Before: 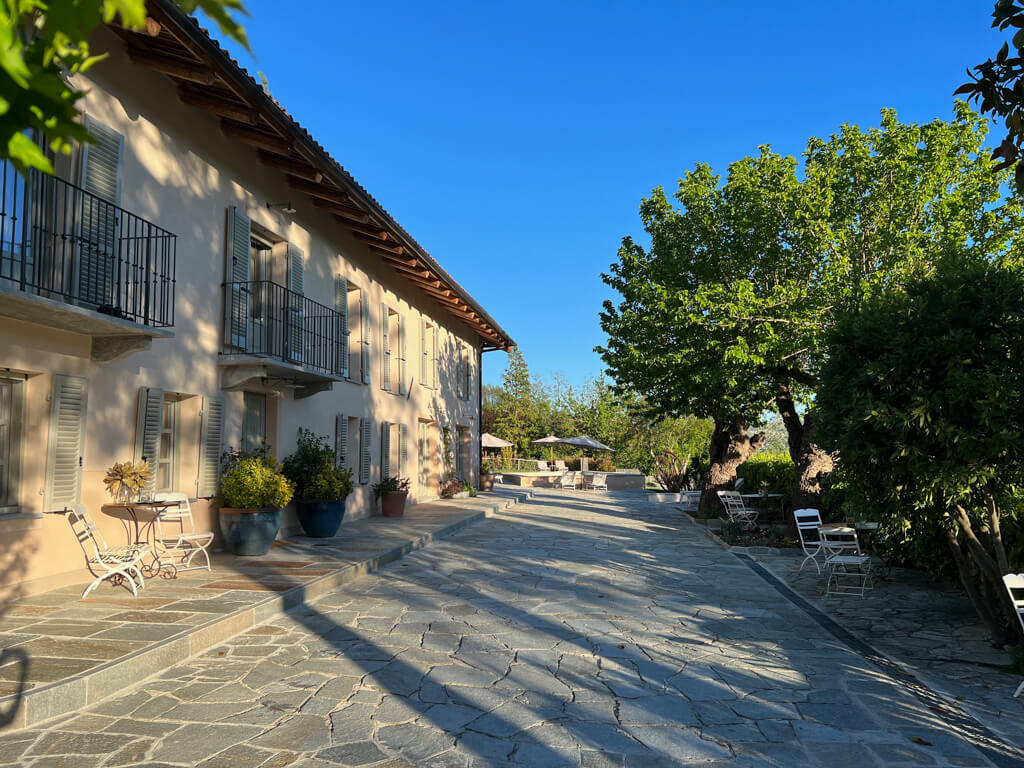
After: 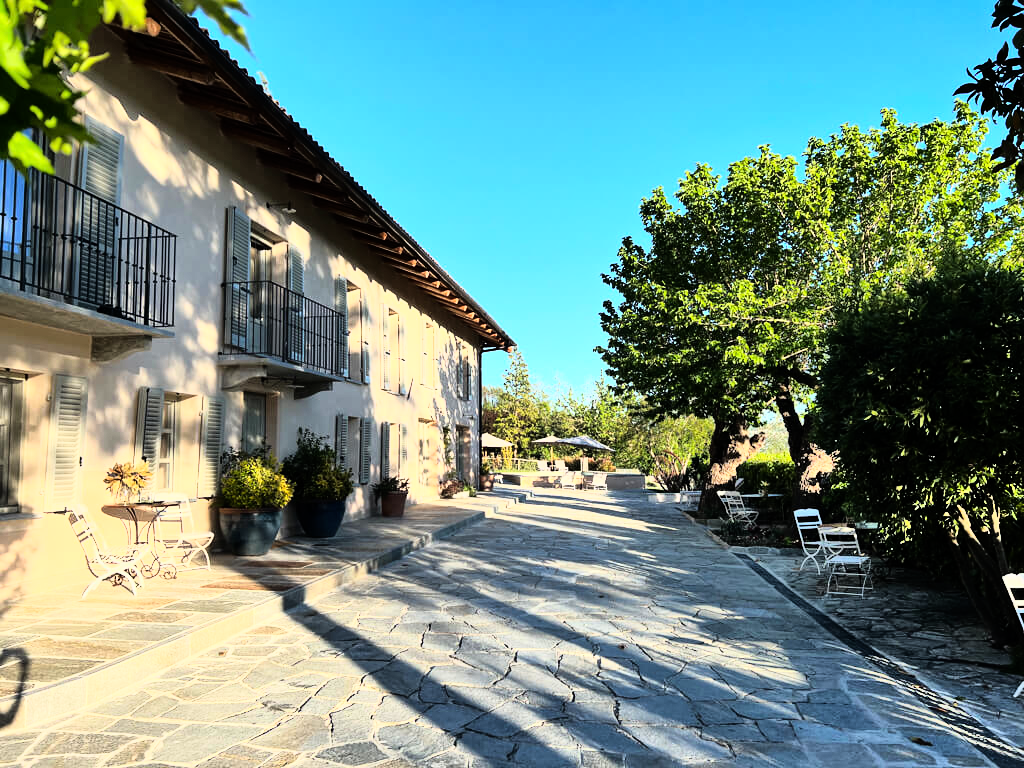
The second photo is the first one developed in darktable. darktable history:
tone equalizer: -7 EV -0.63 EV, -6 EV 1 EV, -5 EV -0.45 EV, -4 EV 0.43 EV, -3 EV 0.41 EV, -2 EV 0.15 EV, -1 EV -0.15 EV, +0 EV -0.39 EV, smoothing diameter 25%, edges refinement/feathering 10, preserve details guided filter
rgb curve: curves: ch0 [(0, 0) (0.21, 0.15) (0.24, 0.21) (0.5, 0.75) (0.75, 0.96) (0.89, 0.99) (1, 1)]; ch1 [(0, 0.02) (0.21, 0.13) (0.25, 0.2) (0.5, 0.67) (0.75, 0.9) (0.89, 0.97) (1, 1)]; ch2 [(0, 0.02) (0.21, 0.13) (0.25, 0.2) (0.5, 0.67) (0.75, 0.9) (0.89, 0.97) (1, 1)], compensate middle gray true
